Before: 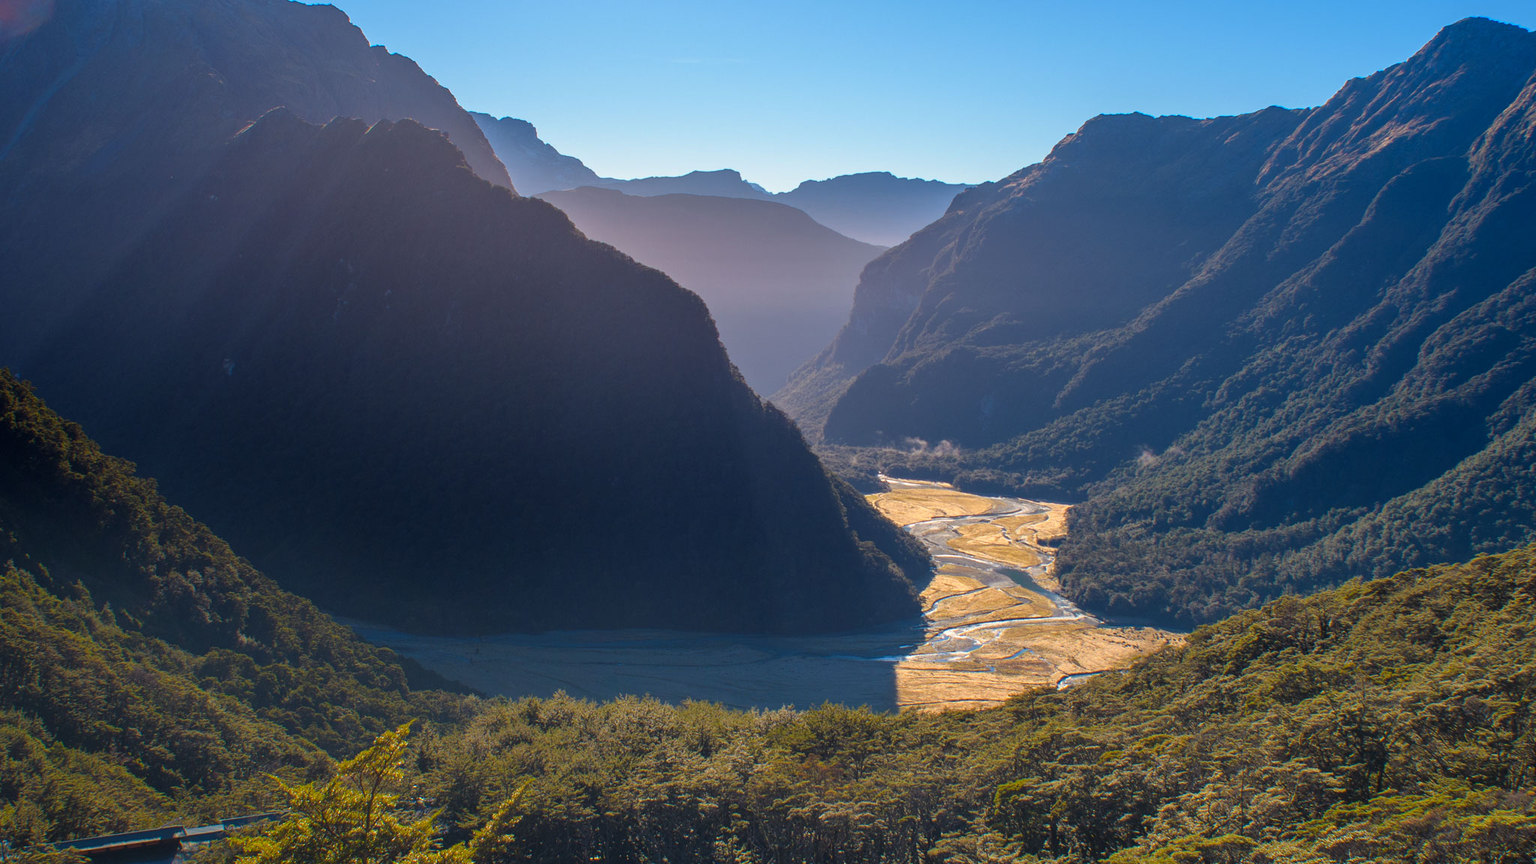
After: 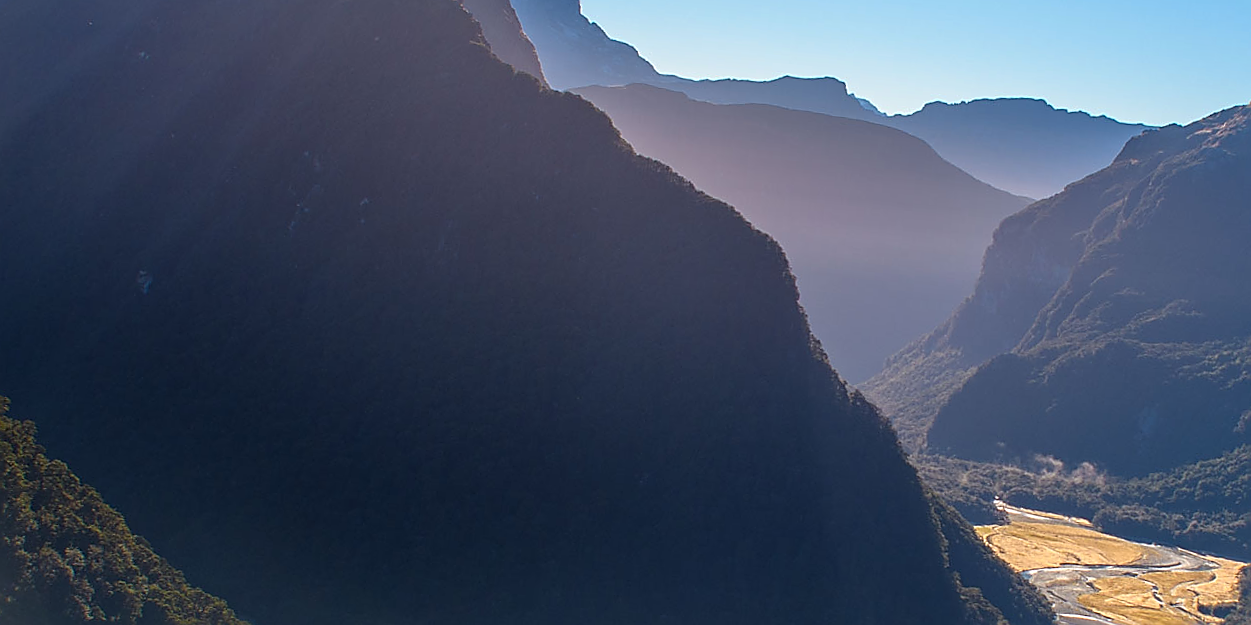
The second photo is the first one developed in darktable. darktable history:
crop and rotate: angle -4.99°, left 2.122%, top 6.945%, right 27.566%, bottom 30.519%
vignetting: fall-off start 100%, brightness 0.05, saturation 0
sharpen: radius 1.4, amount 1.25, threshold 0.7
